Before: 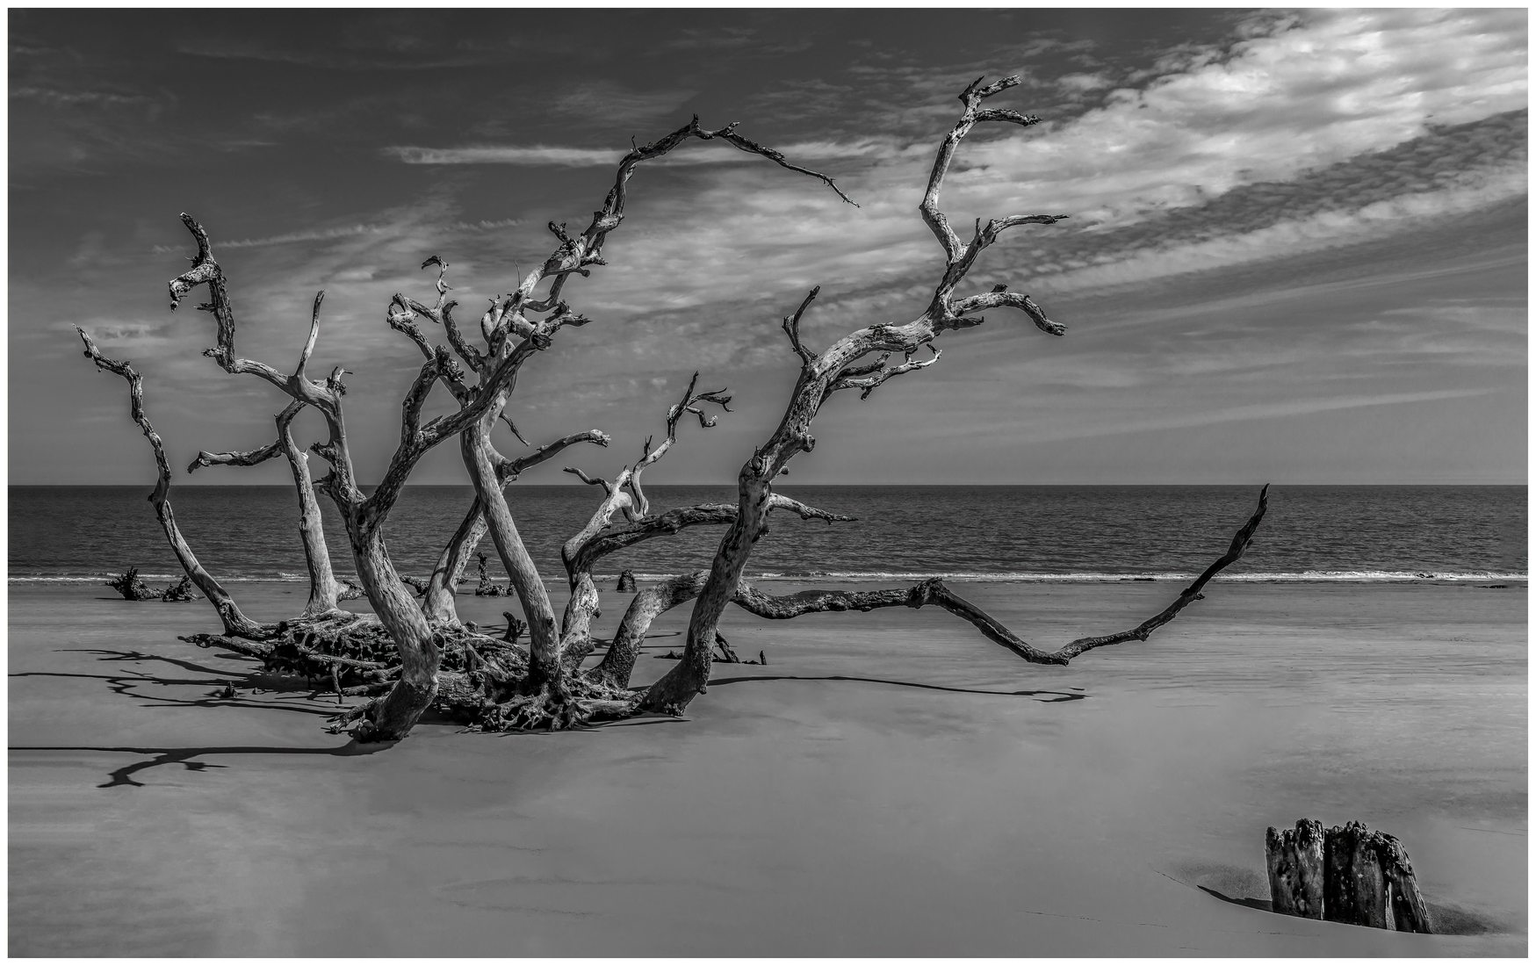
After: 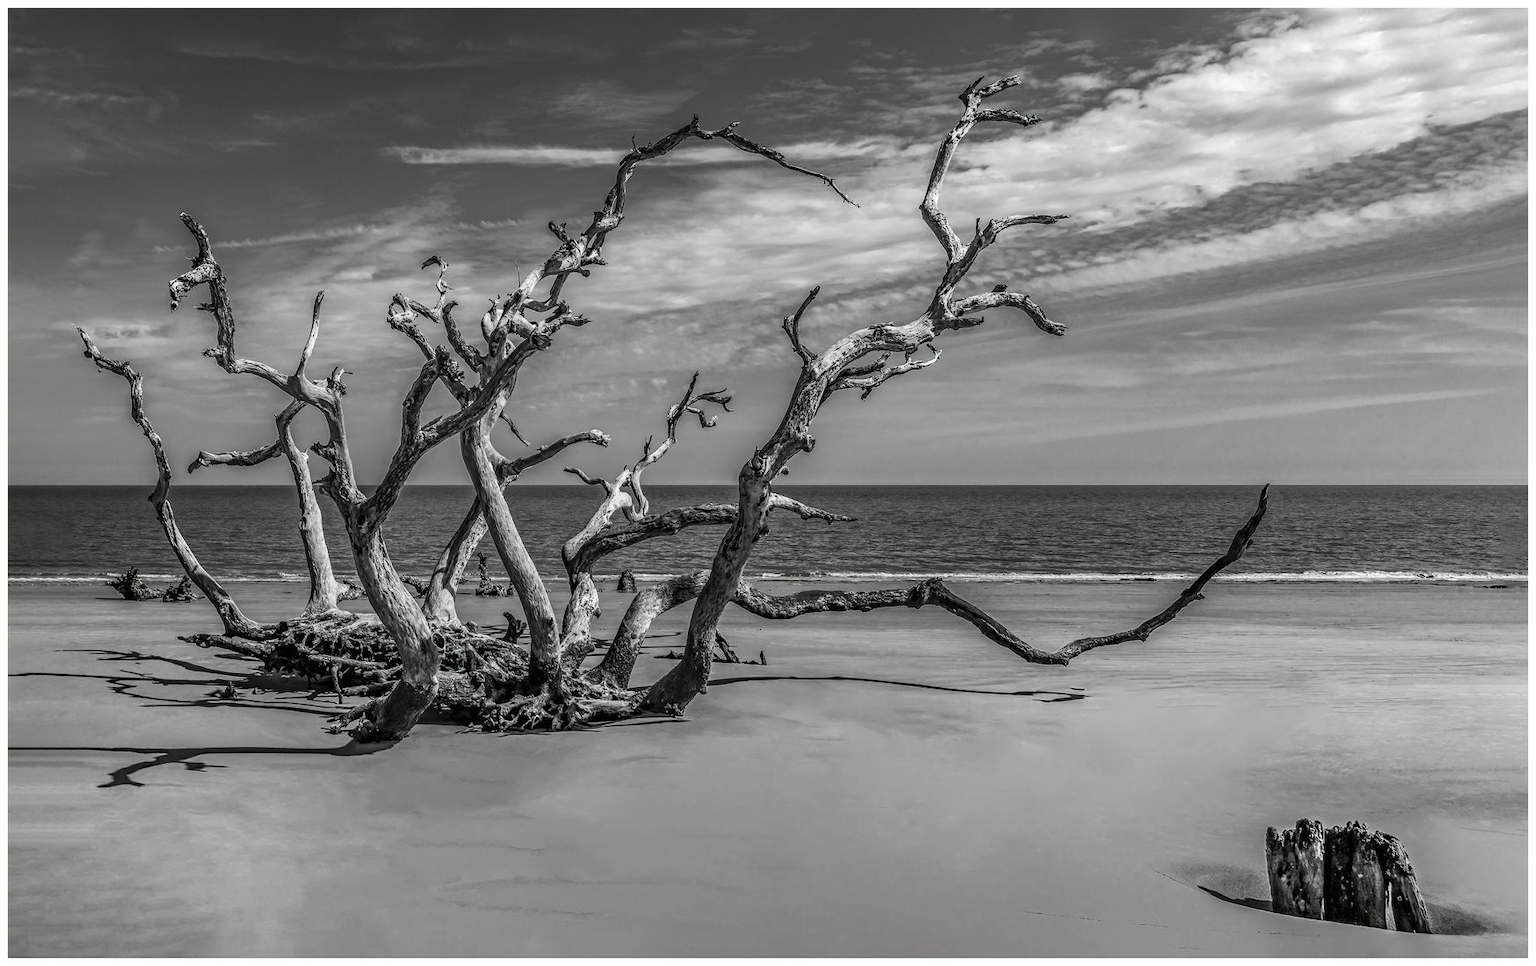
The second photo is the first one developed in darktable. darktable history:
contrast brightness saturation: contrast 0.198, brightness 0.158, saturation 0.228
